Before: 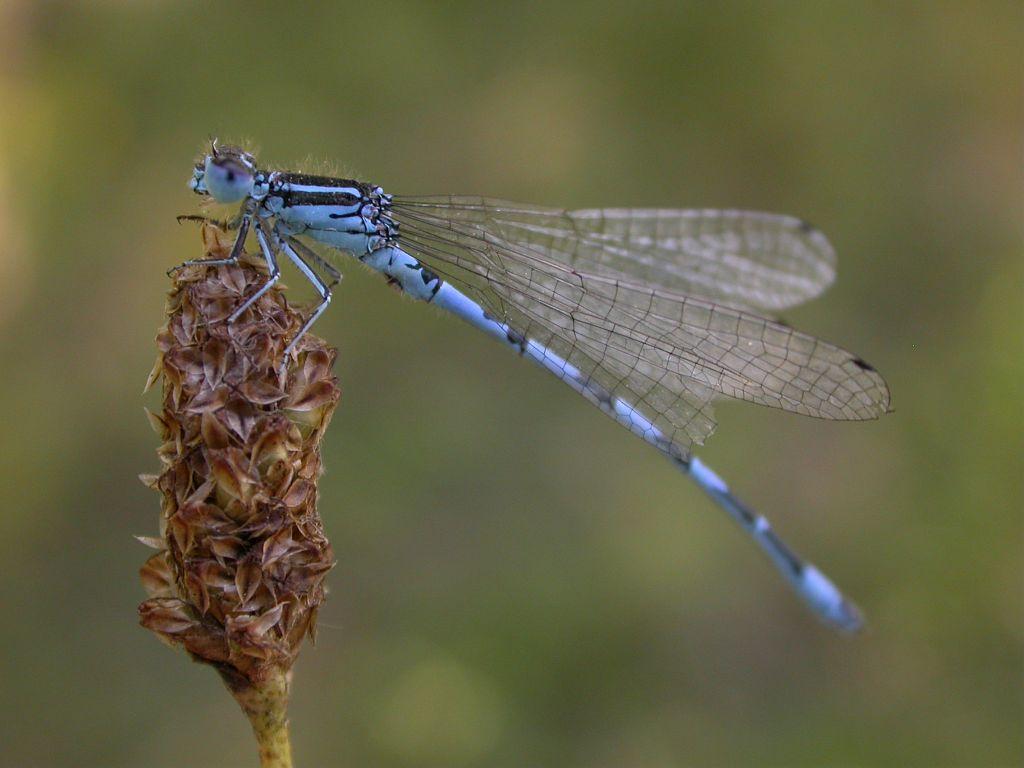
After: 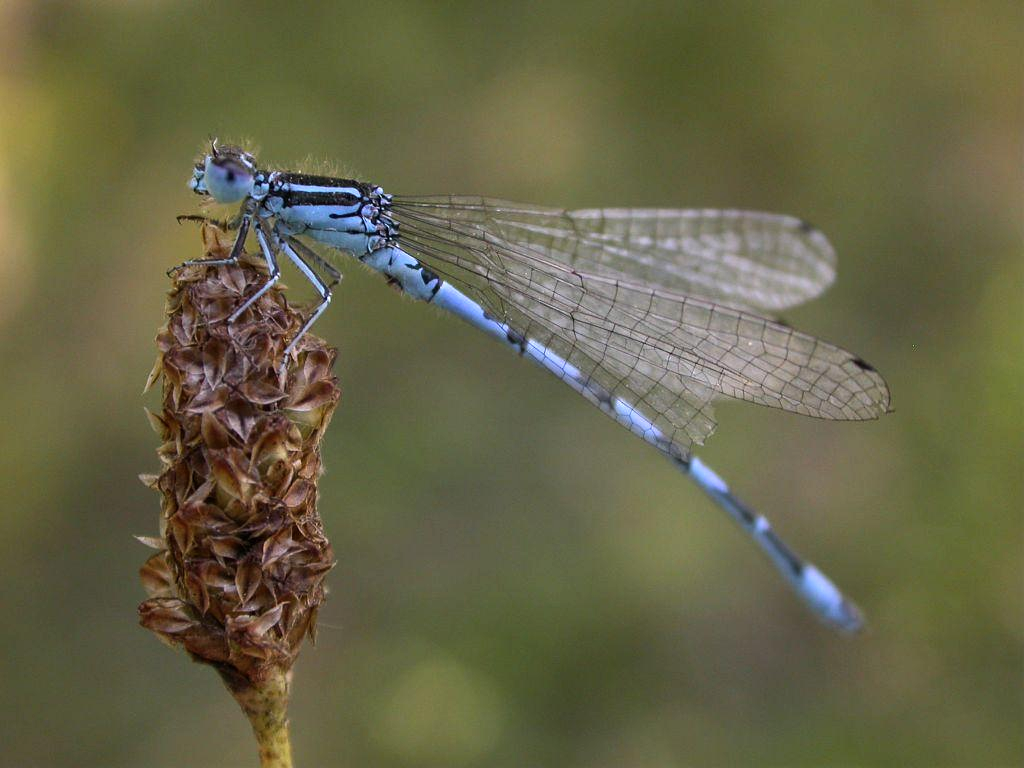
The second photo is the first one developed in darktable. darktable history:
tone equalizer: -8 EV -0.417 EV, -7 EV -0.389 EV, -6 EV -0.333 EV, -5 EV -0.222 EV, -3 EV 0.222 EV, -2 EV 0.333 EV, -1 EV 0.389 EV, +0 EV 0.417 EV, edges refinement/feathering 500, mask exposure compensation -1.57 EV, preserve details no
shadows and highlights: shadows 19.13, highlights -83.41, soften with gaussian
